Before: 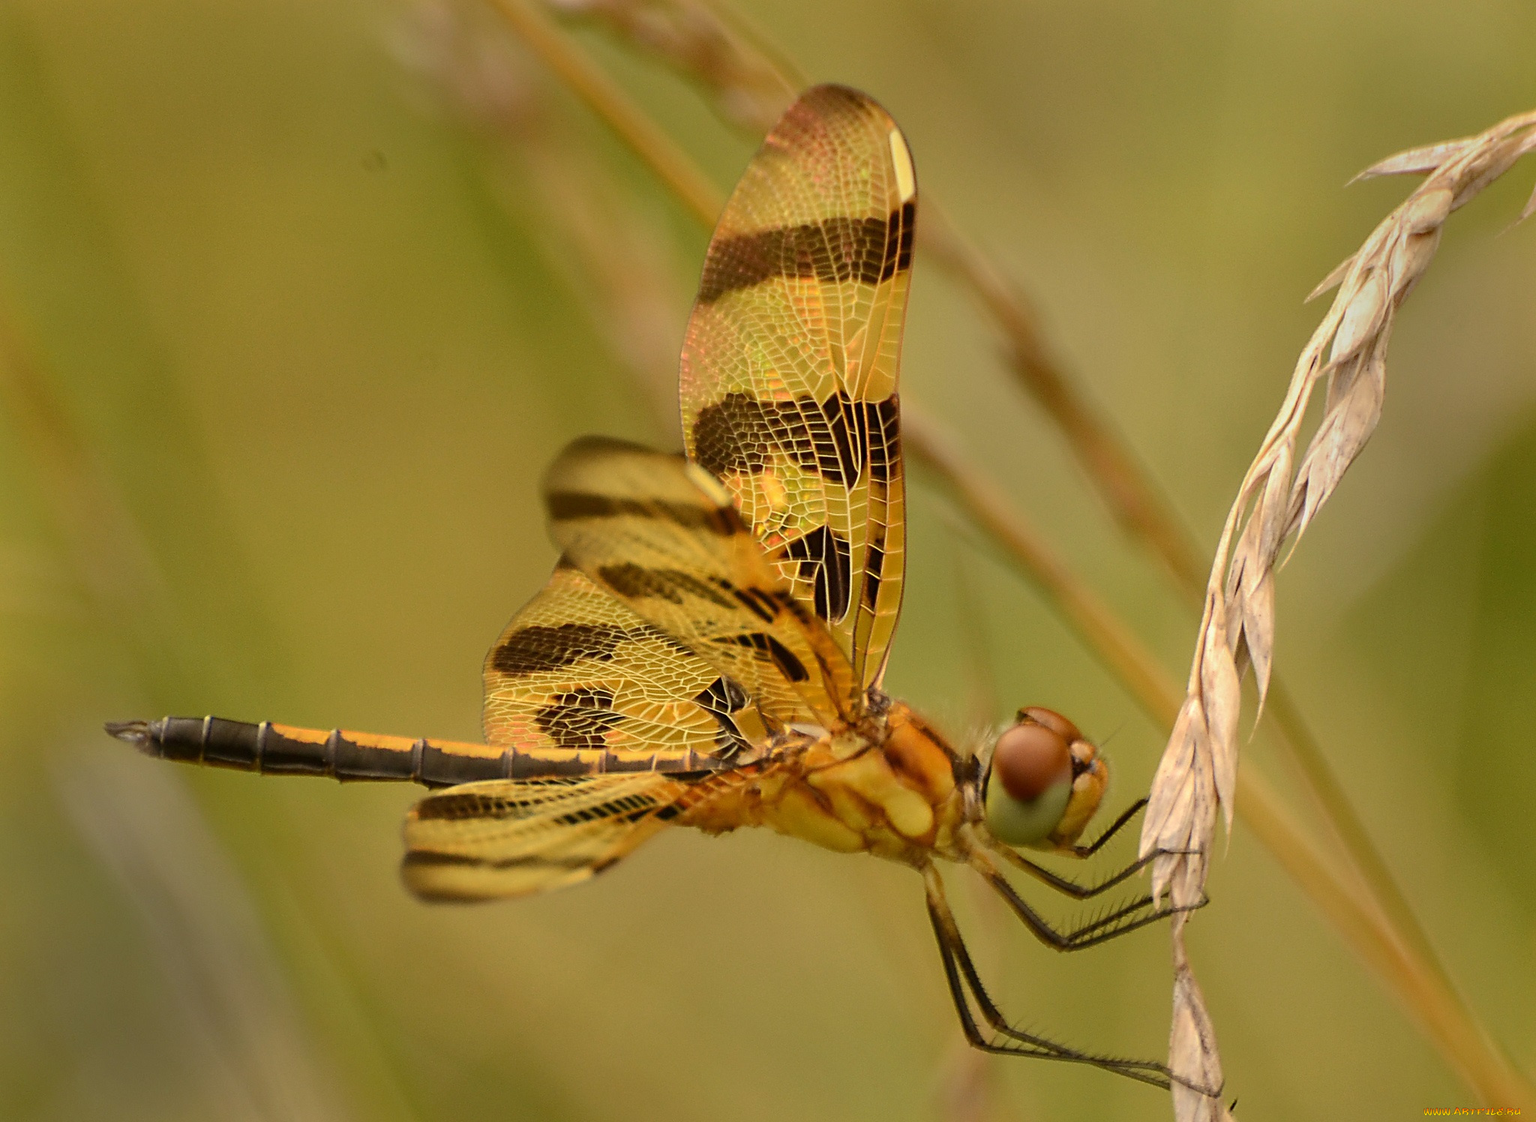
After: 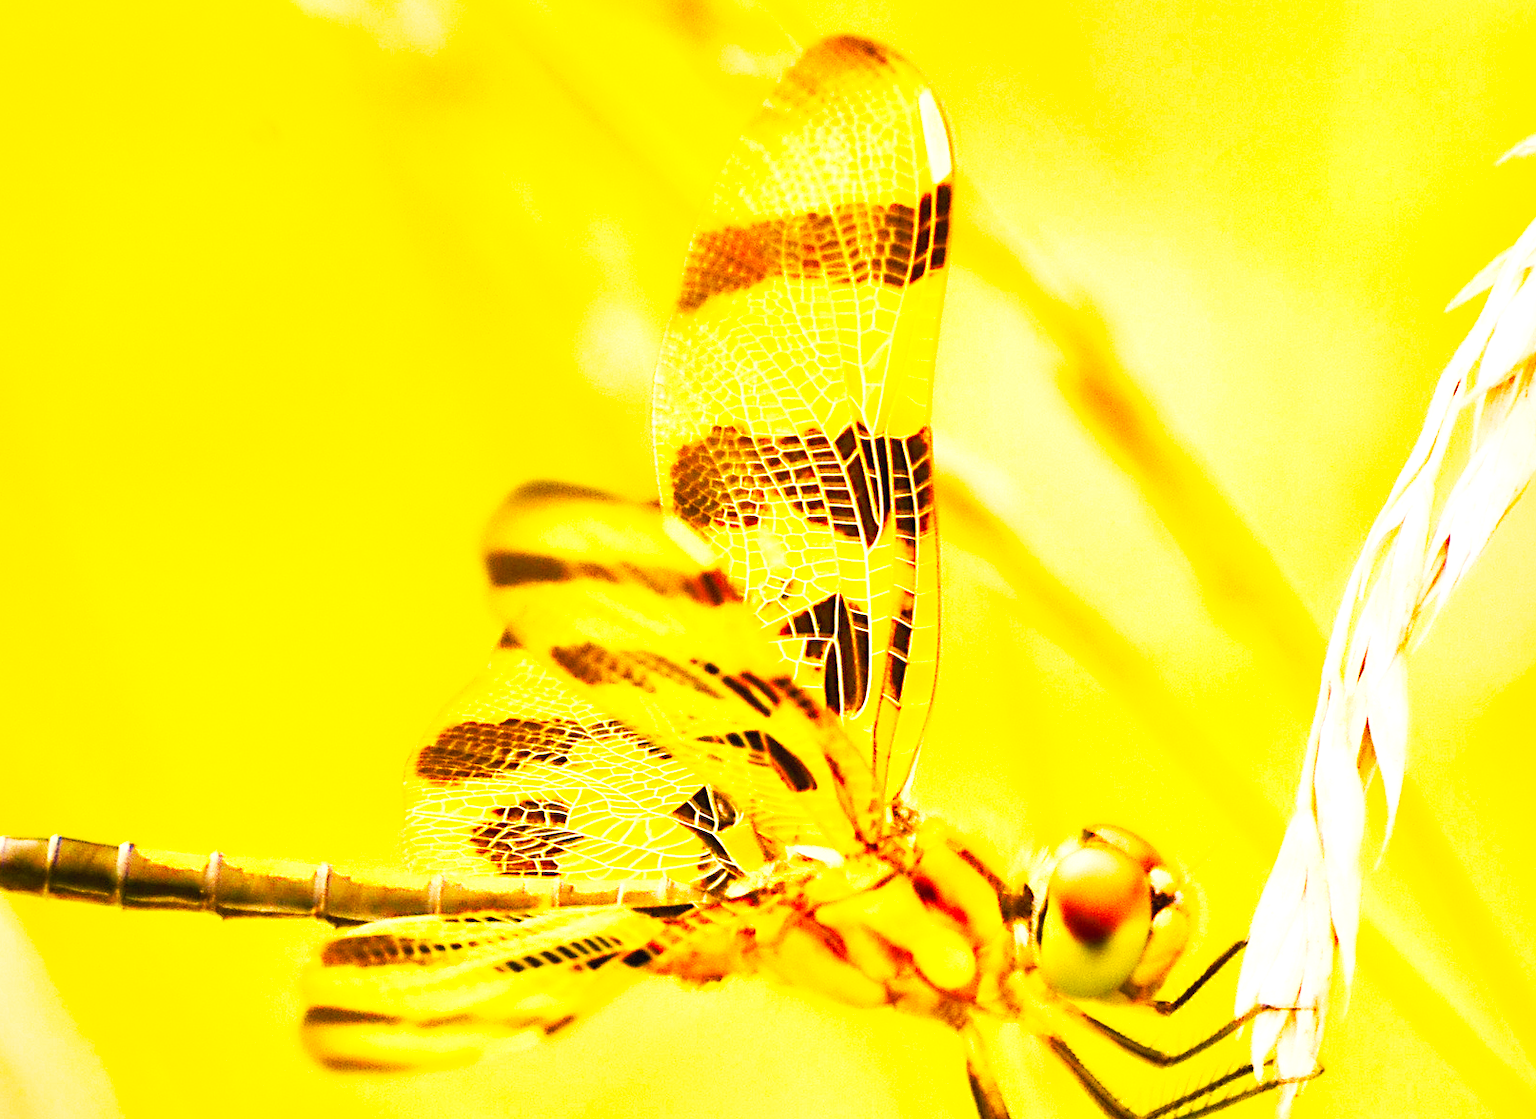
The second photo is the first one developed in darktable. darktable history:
crop and rotate: left 10.755%, top 5.153%, right 10.4%, bottom 16.211%
color balance rgb: highlights gain › chroma 1.61%, highlights gain › hue 55.29°, perceptual saturation grading › global saturation 34.985%, perceptual saturation grading › highlights -24.768%, perceptual saturation grading › shadows 49.273%, perceptual brilliance grading › global brilliance 9.75%, perceptual brilliance grading › shadows 15.787%, global vibrance 24.237%
exposure: black level correction 0, exposure 1.942 EV, compensate highlight preservation false
contrast equalizer: y [[0.514, 0.573, 0.581, 0.508, 0.5, 0.5], [0.5 ×6], [0.5 ×6], [0 ×6], [0 ×6]]
tone curve: curves: ch0 [(0, 0.026) (0.172, 0.194) (0.398, 0.437) (0.469, 0.544) (0.612, 0.741) (0.845, 0.926) (1, 0.968)]; ch1 [(0, 0) (0.437, 0.453) (0.472, 0.467) (0.502, 0.502) (0.531, 0.546) (0.574, 0.583) (0.617, 0.64) (0.699, 0.749) (0.859, 0.919) (1, 1)]; ch2 [(0, 0) (0.33, 0.301) (0.421, 0.443) (0.476, 0.502) (0.511, 0.504) (0.553, 0.553) (0.595, 0.586) (0.664, 0.664) (1, 1)], preserve colors none
contrast brightness saturation: saturation 0.176
